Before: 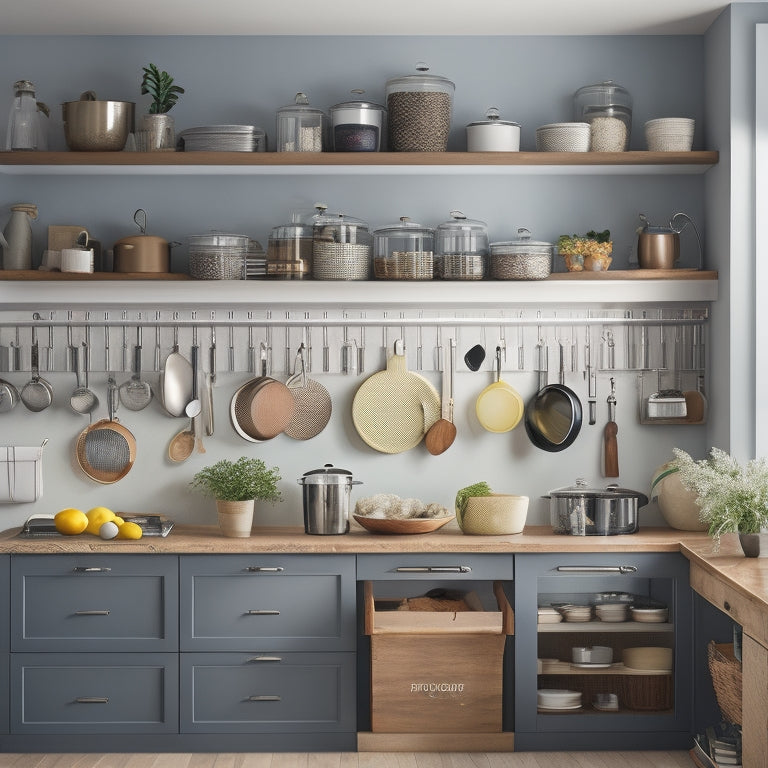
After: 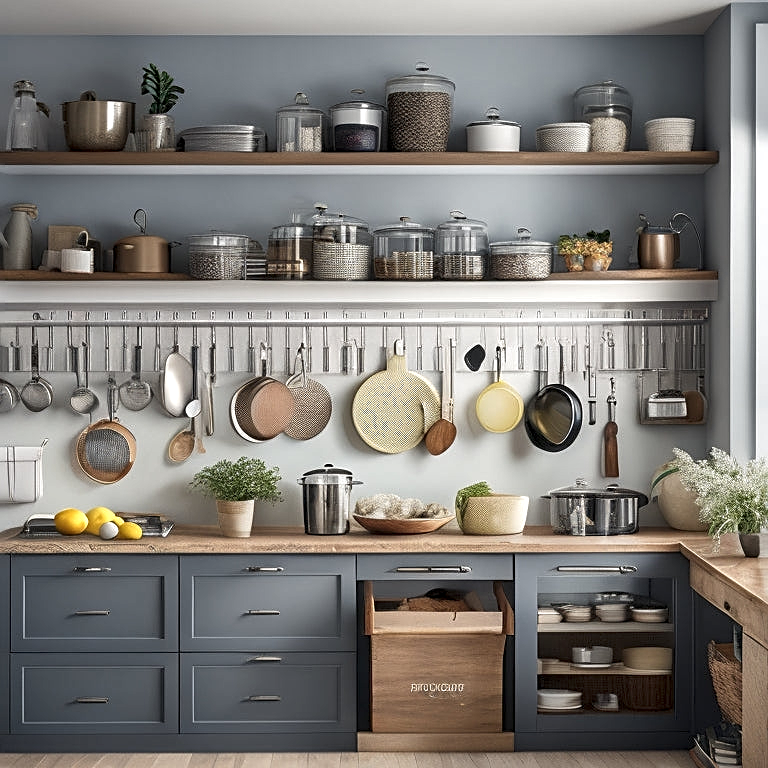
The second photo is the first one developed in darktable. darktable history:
local contrast: detail 135%, midtone range 0.749
shadows and highlights: shadows 12.06, white point adjustment 1.19, soften with gaussian
exposure: black level correction 0, compensate highlight preservation false
sharpen: on, module defaults
